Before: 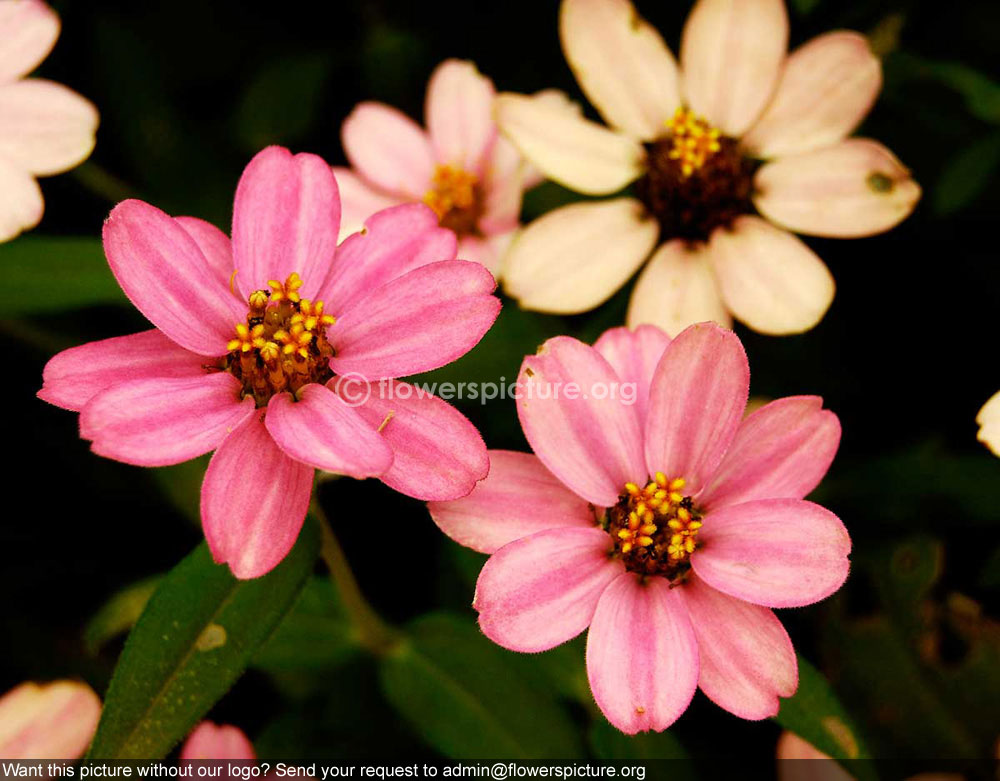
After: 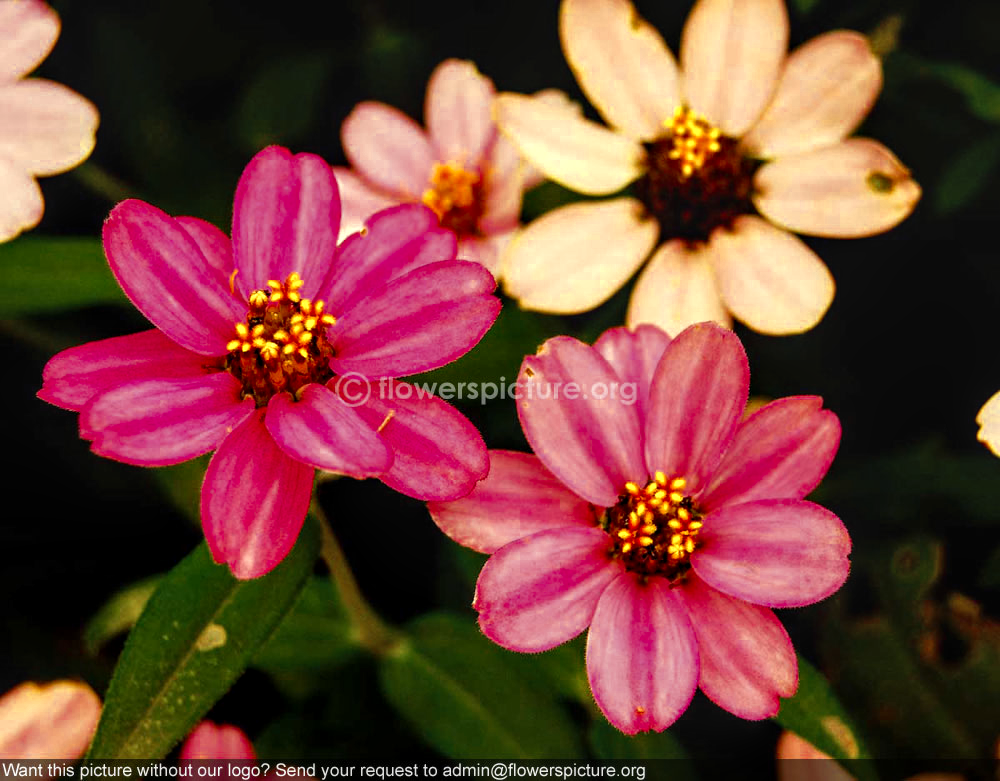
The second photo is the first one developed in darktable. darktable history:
color zones: curves: ch0 [(0.004, 0.305) (0.261, 0.623) (0.389, 0.399) (0.708, 0.571) (0.947, 0.34)]; ch1 [(0.025, 0.645) (0.229, 0.584) (0.326, 0.551) (0.484, 0.262) (0.757, 0.643)]
local contrast: on, module defaults
